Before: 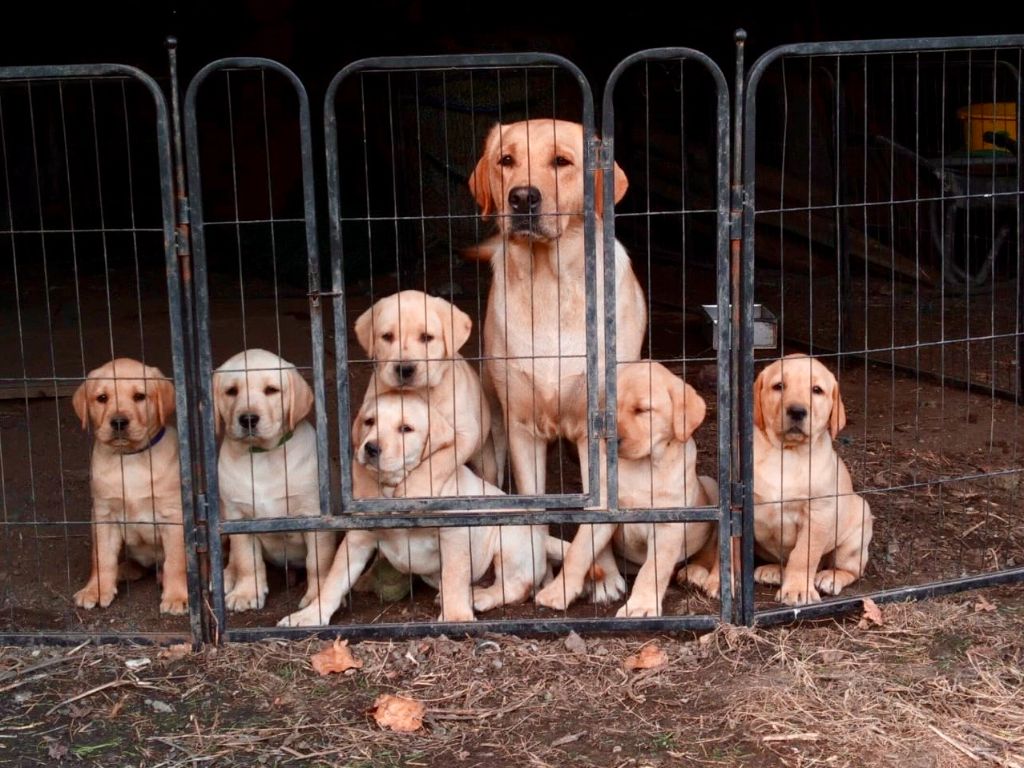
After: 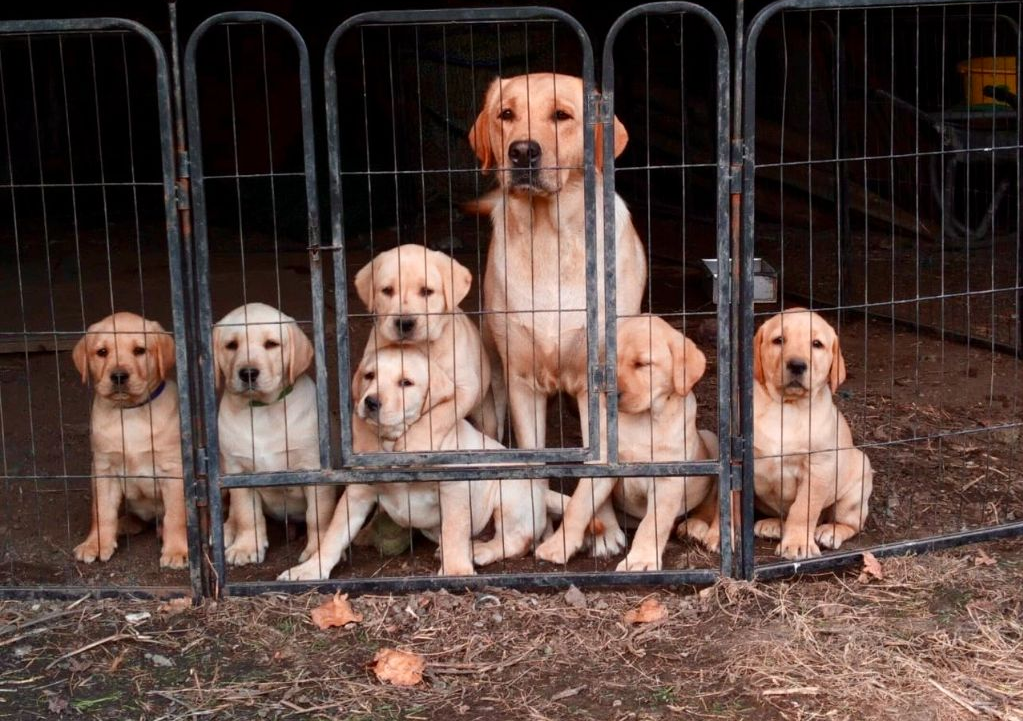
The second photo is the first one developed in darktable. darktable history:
crop and rotate: top 6.077%
